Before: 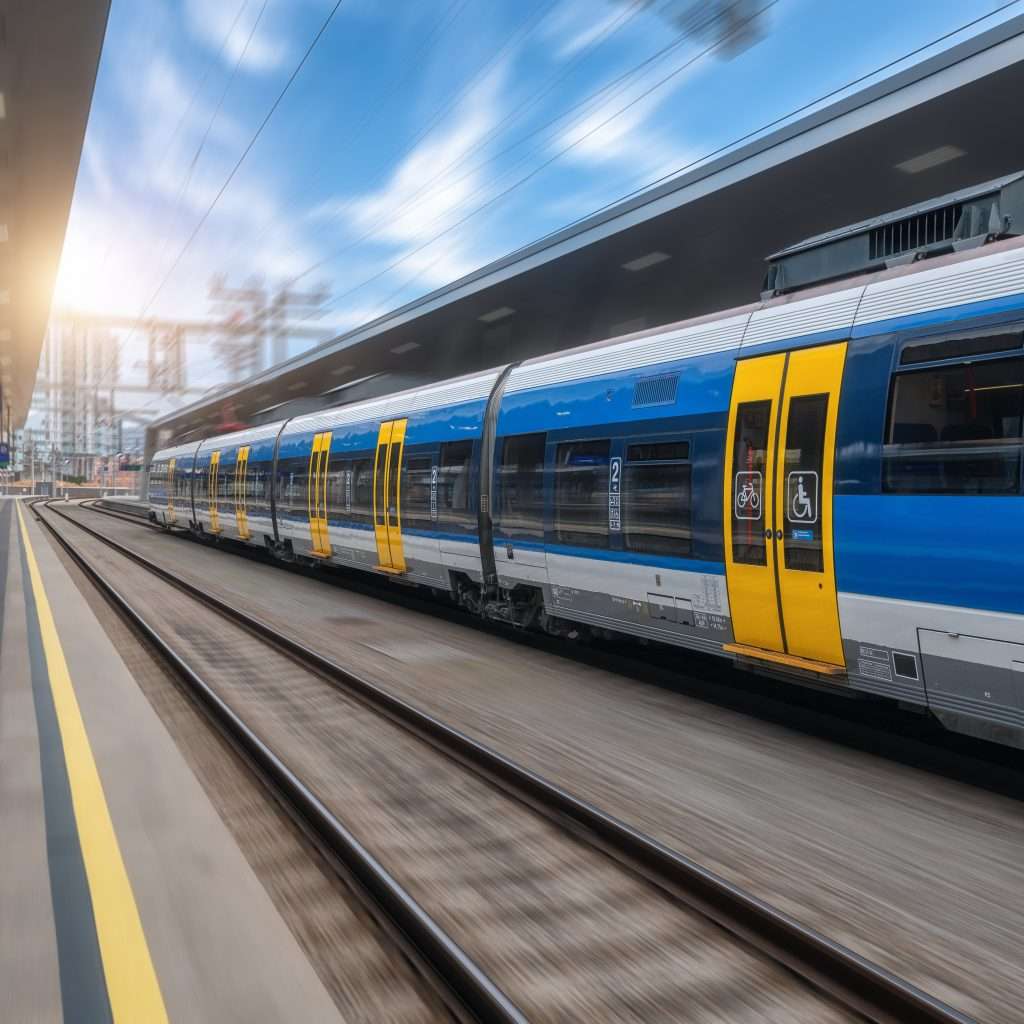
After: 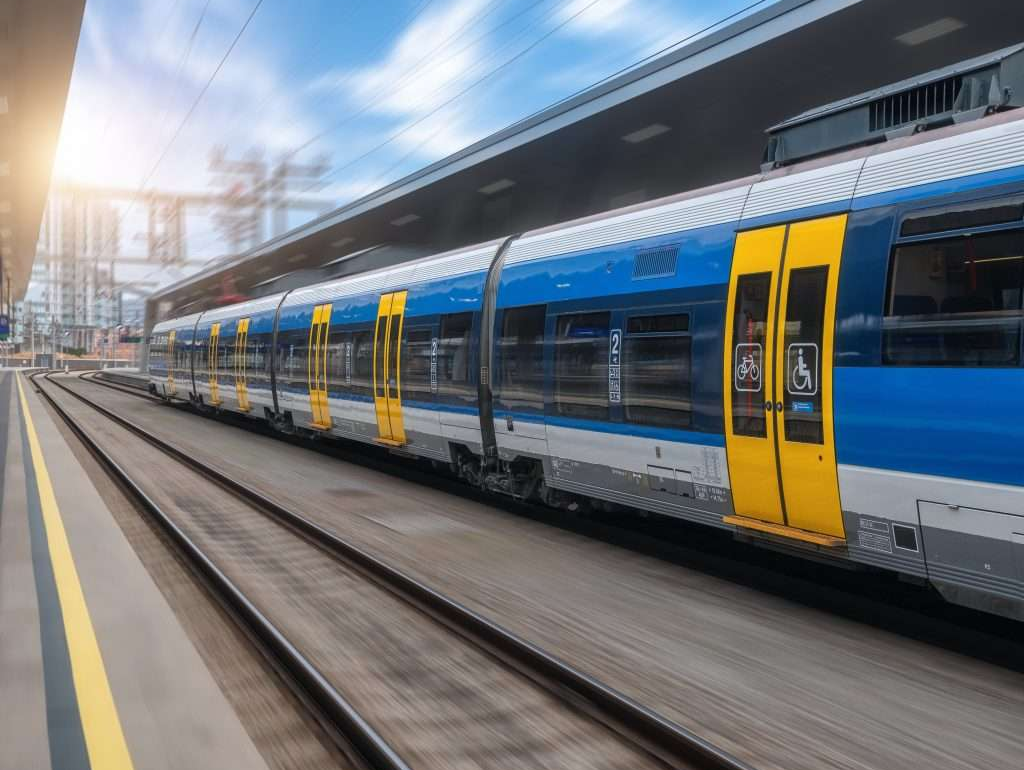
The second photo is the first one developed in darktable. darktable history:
crop and rotate: top 12.509%, bottom 12.23%
